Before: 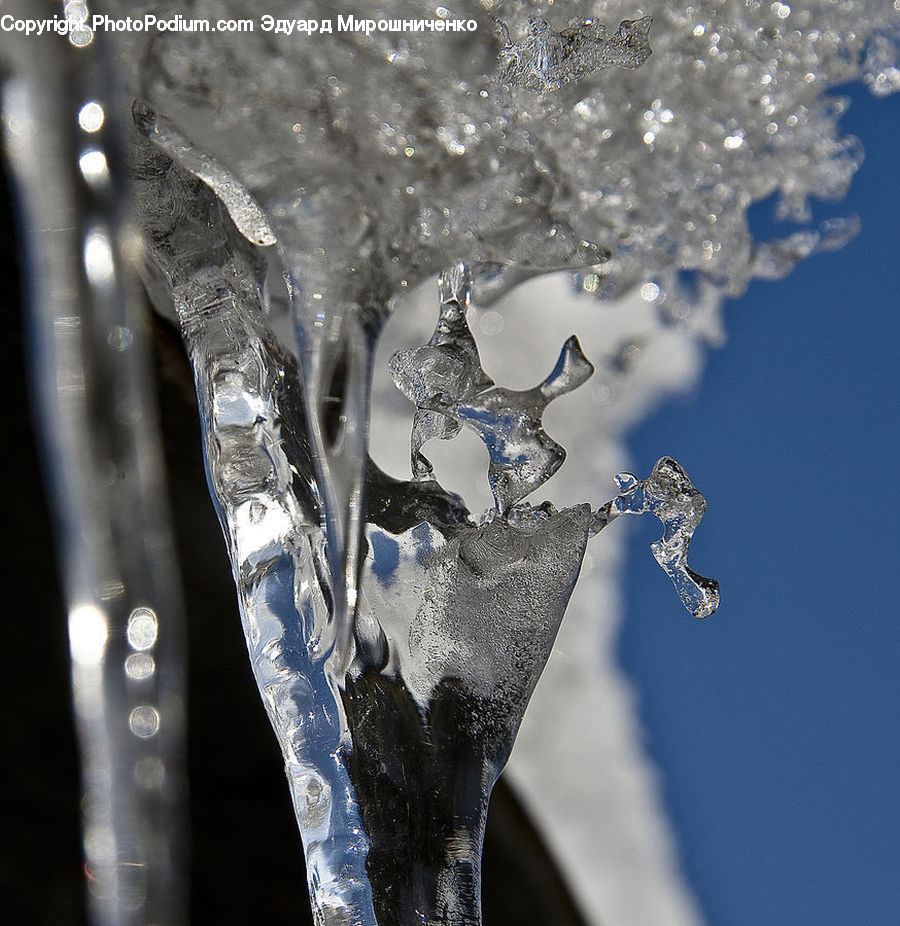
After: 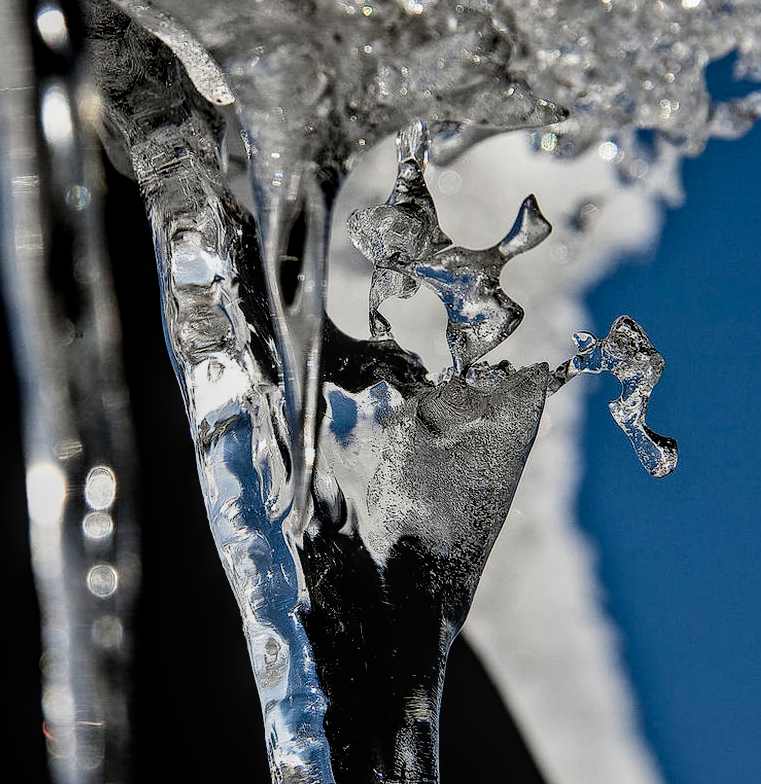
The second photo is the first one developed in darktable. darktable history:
local contrast: on, module defaults
filmic rgb: black relative exposure -5.1 EV, white relative exposure 3.99 EV, hardness 2.89, contrast 1.296
shadows and highlights: shadows -11.64, white point adjustment 3.98, highlights 28.75
crop and rotate: left 4.689%, top 15.244%, right 10.713%
